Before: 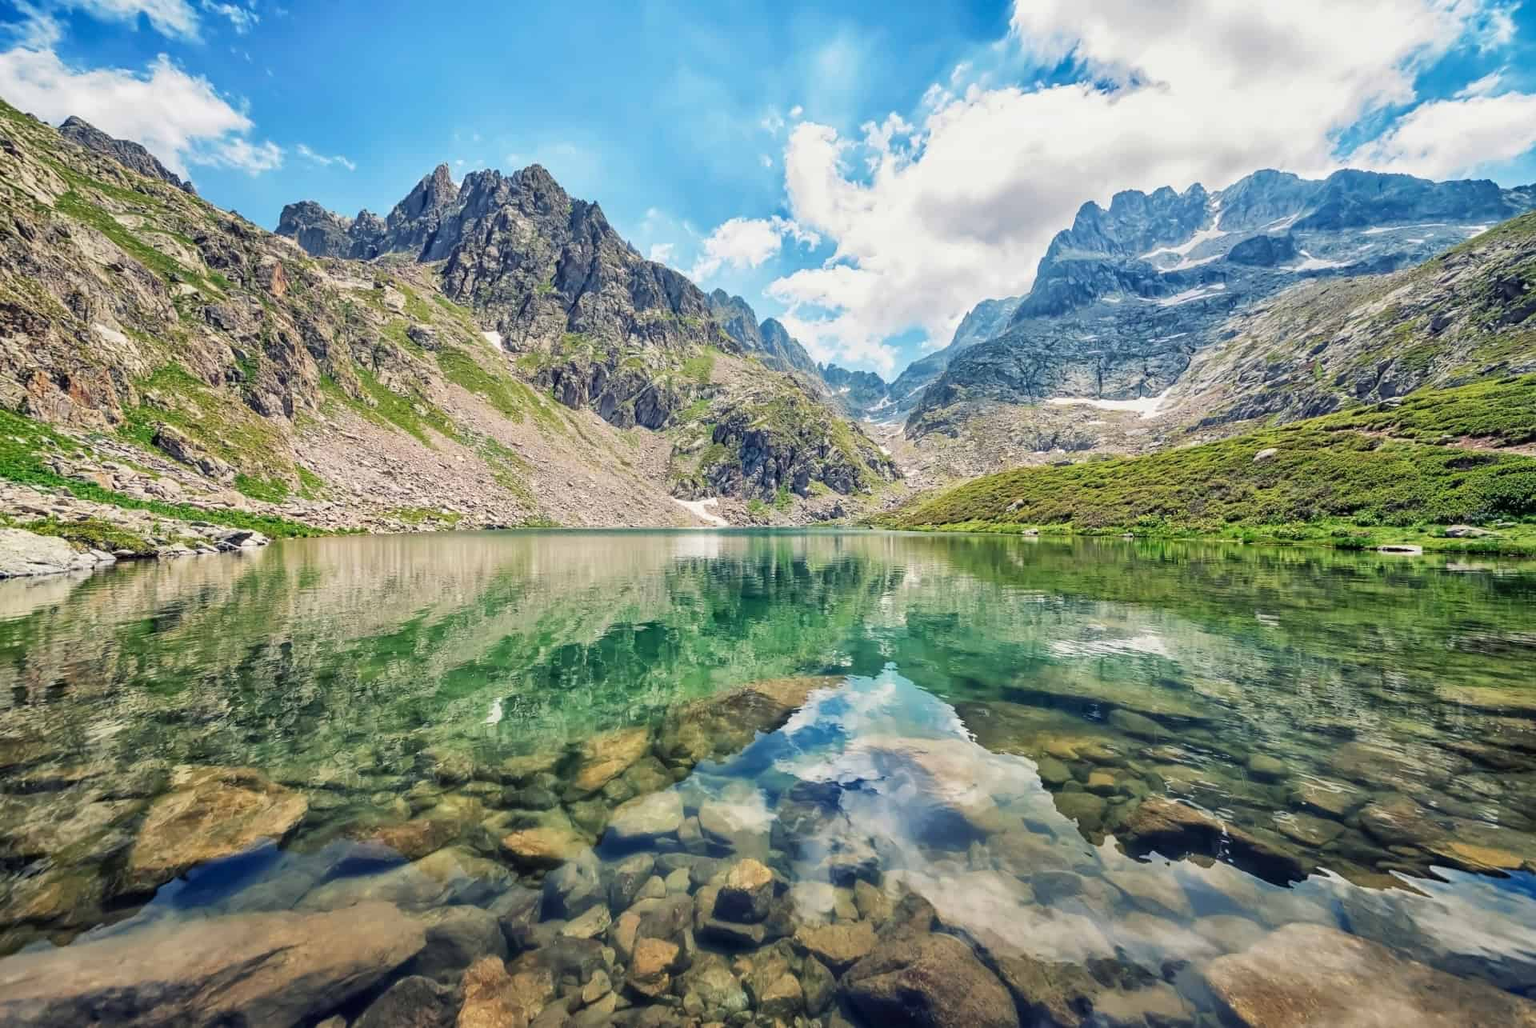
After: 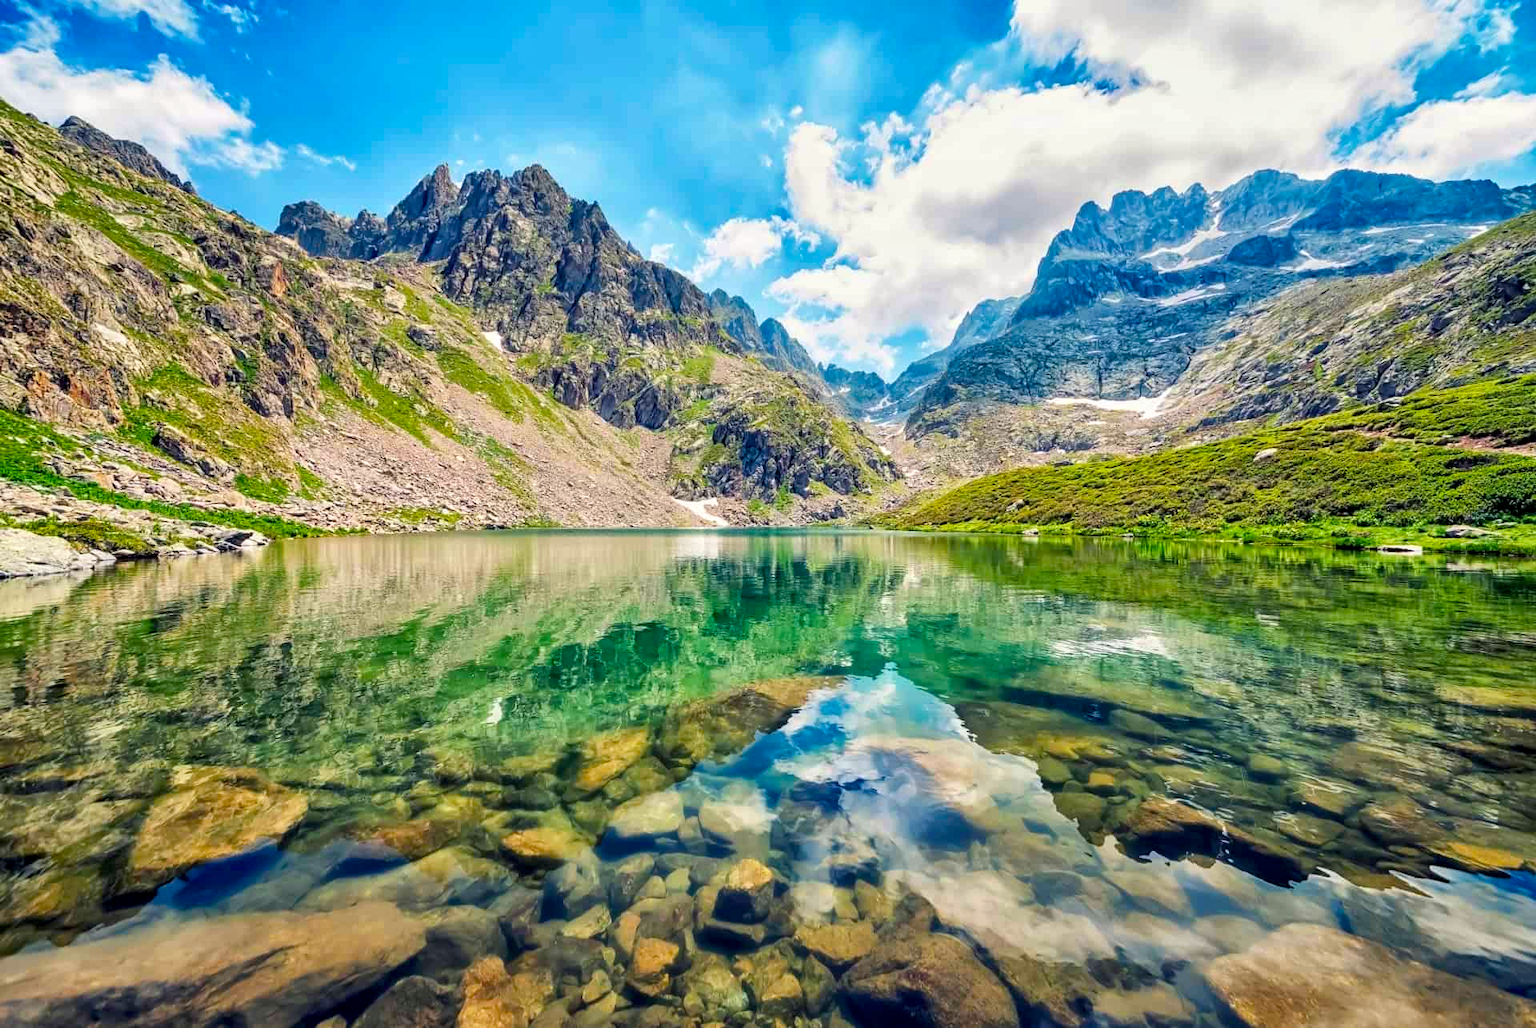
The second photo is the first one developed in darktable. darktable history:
contrast equalizer: octaves 7, y [[0.6 ×6], [0.55 ×6], [0 ×6], [0 ×6], [0 ×6]], mix 0.3
velvia: strength 32%, mid-tones bias 0.2
